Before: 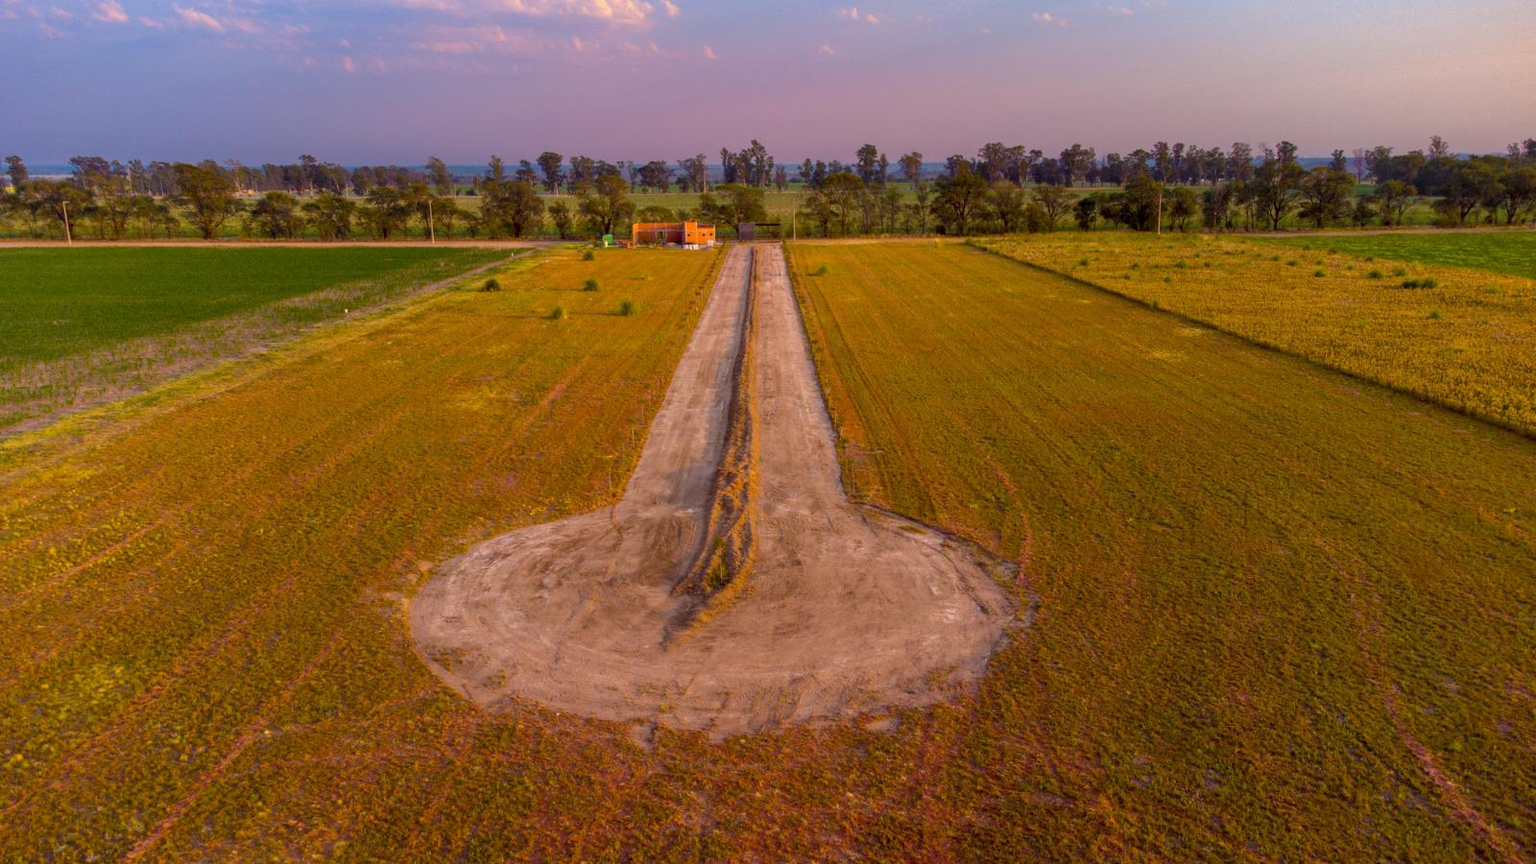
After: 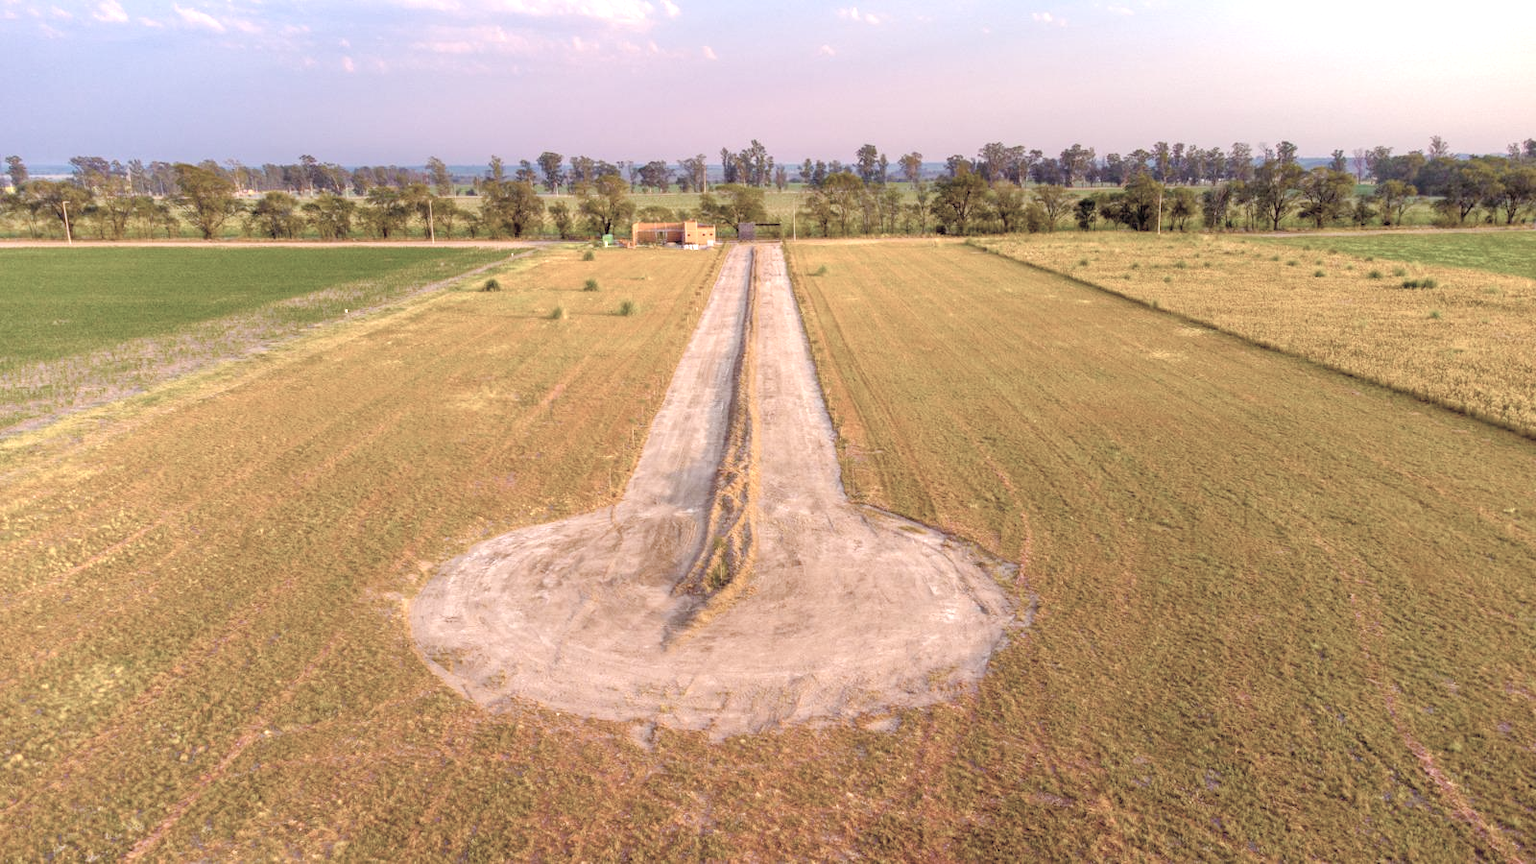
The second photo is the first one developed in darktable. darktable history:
exposure: black level correction 0, exposure 1.1 EV, compensate highlight preservation false
contrast brightness saturation: brightness 0.18, saturation -0.5
color balance rgb: perceptual saturation grading › global saturation 20%, perceptual saturation grading › highlights -25%, perceptual saturation grading › shadows 25%
